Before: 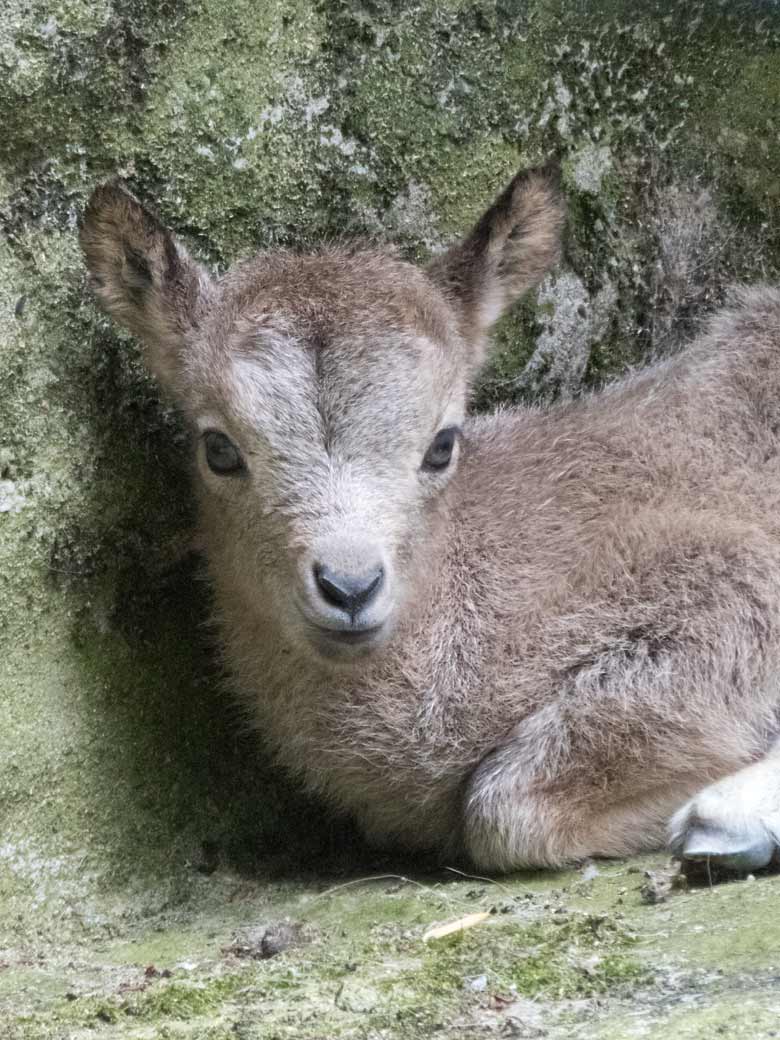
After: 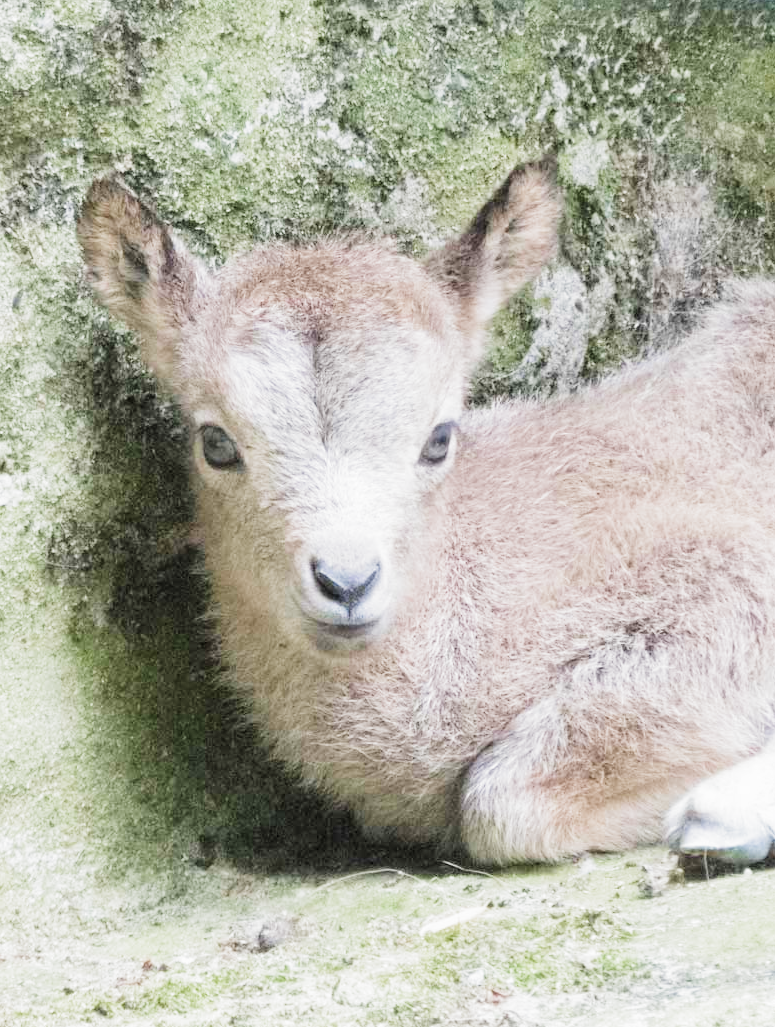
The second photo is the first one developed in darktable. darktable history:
crop: left 0.43%, top 0.579%, right 0.15%, bottom 0.586%
exposure: black level correction 0, exposure 1.993 EV, compensate highlight preservation false
filmic rgb: black relative exposure -7.65 EV, white relative exposure 4.56 EV, hardness 3.61, color science v5 (2021), contrast in shadows safe, contrast in highlights safe
